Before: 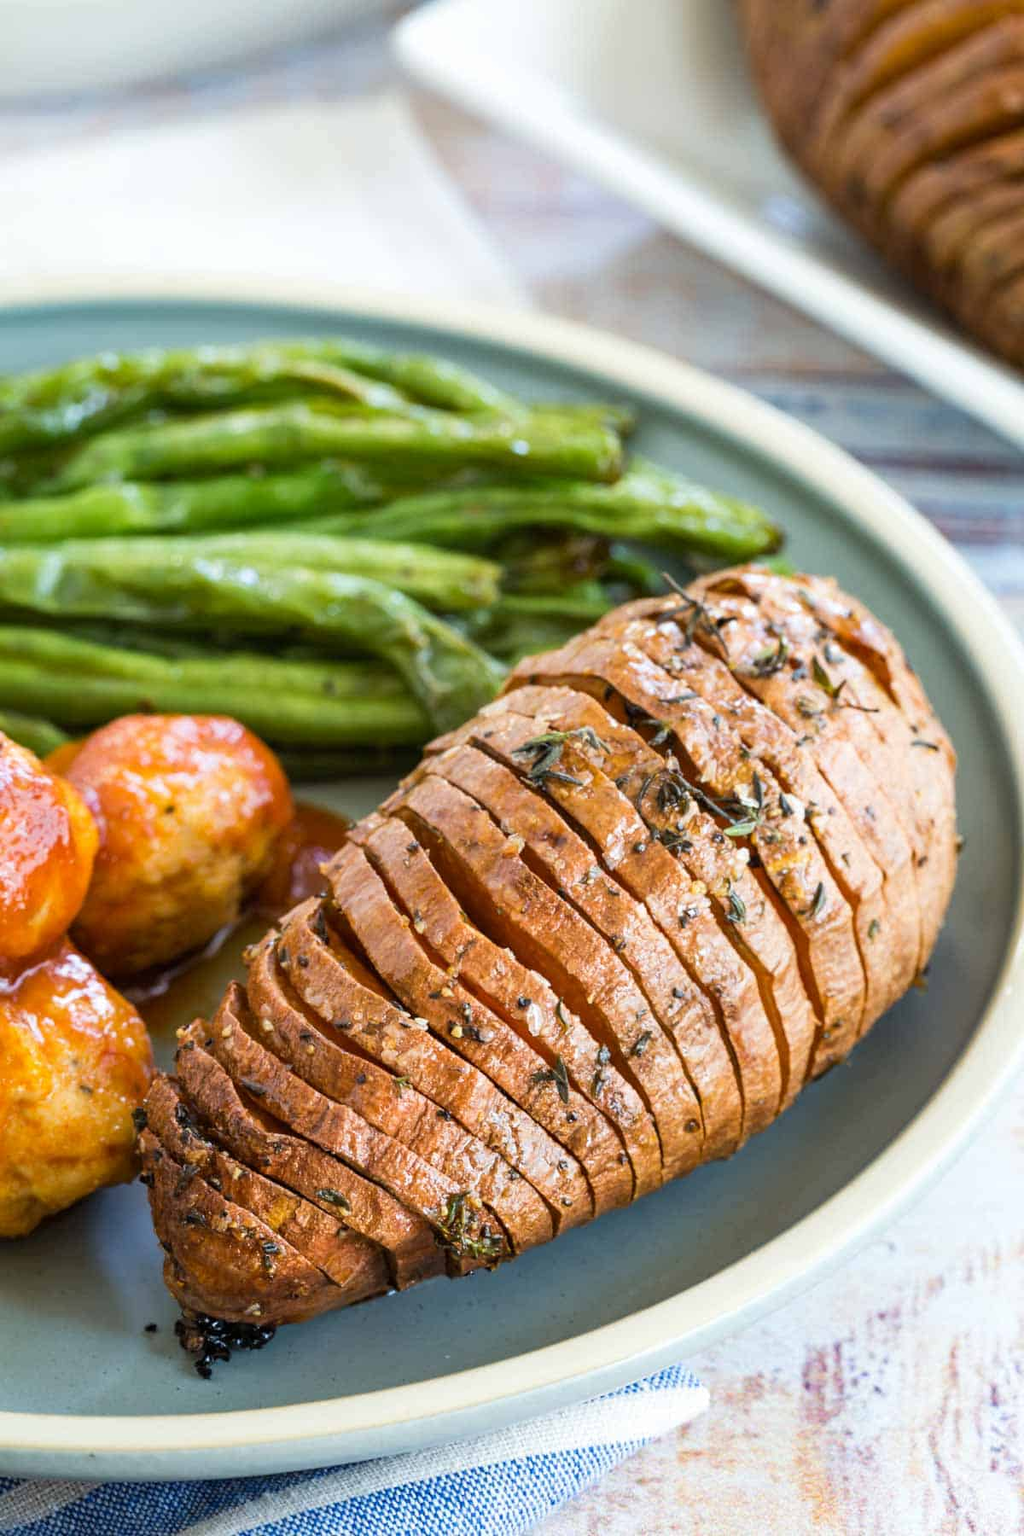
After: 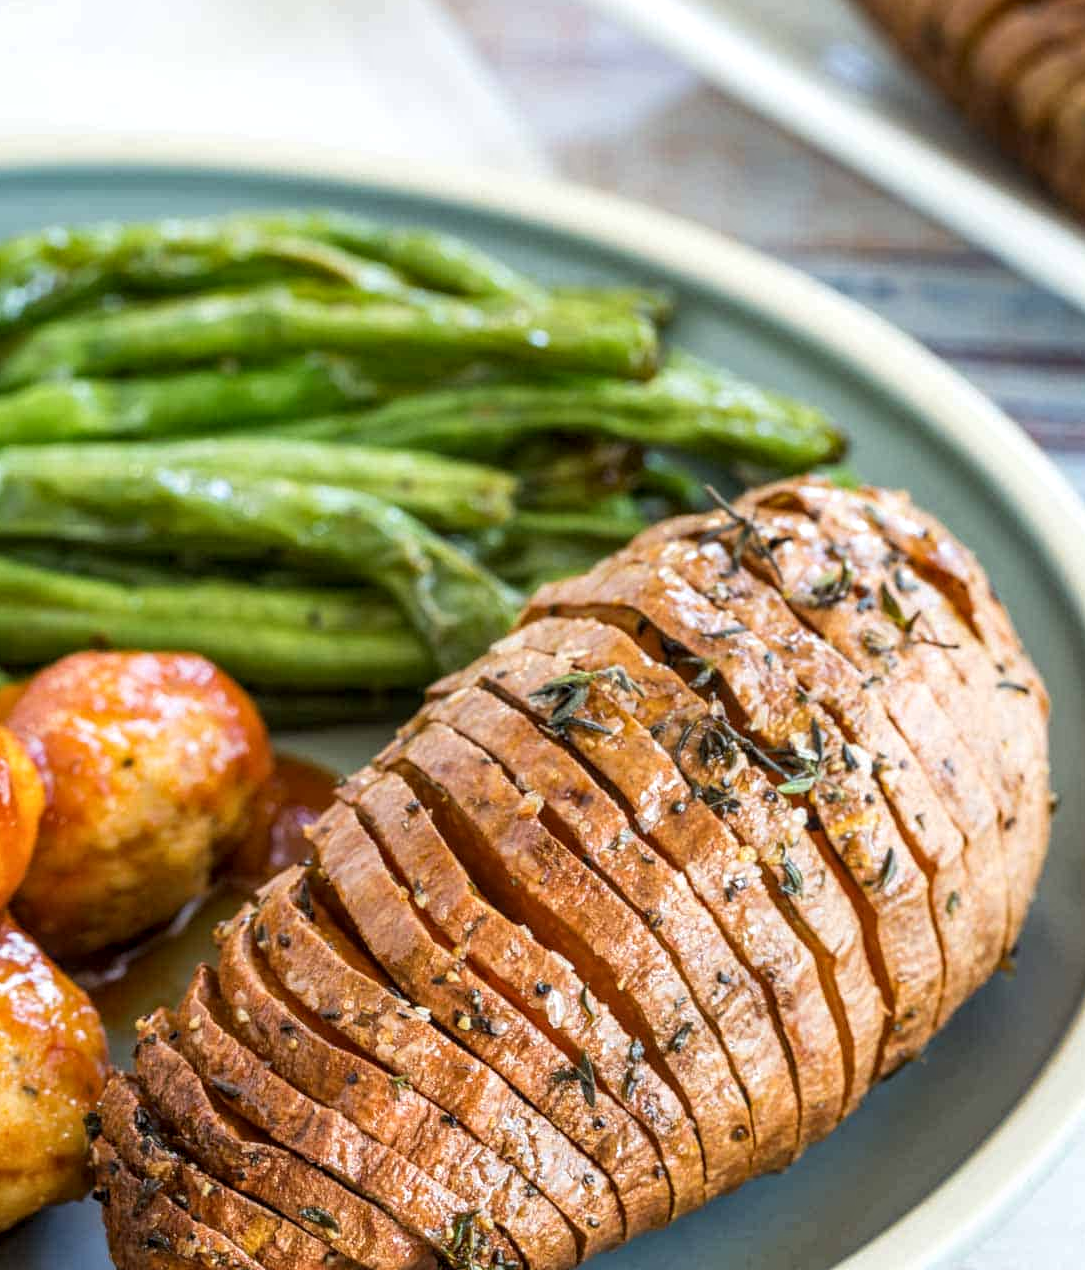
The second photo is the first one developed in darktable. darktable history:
local contrast: on, module defaults
crop: left 5.92%, top 10.345%, right 3.63%, bottom 19.049%
